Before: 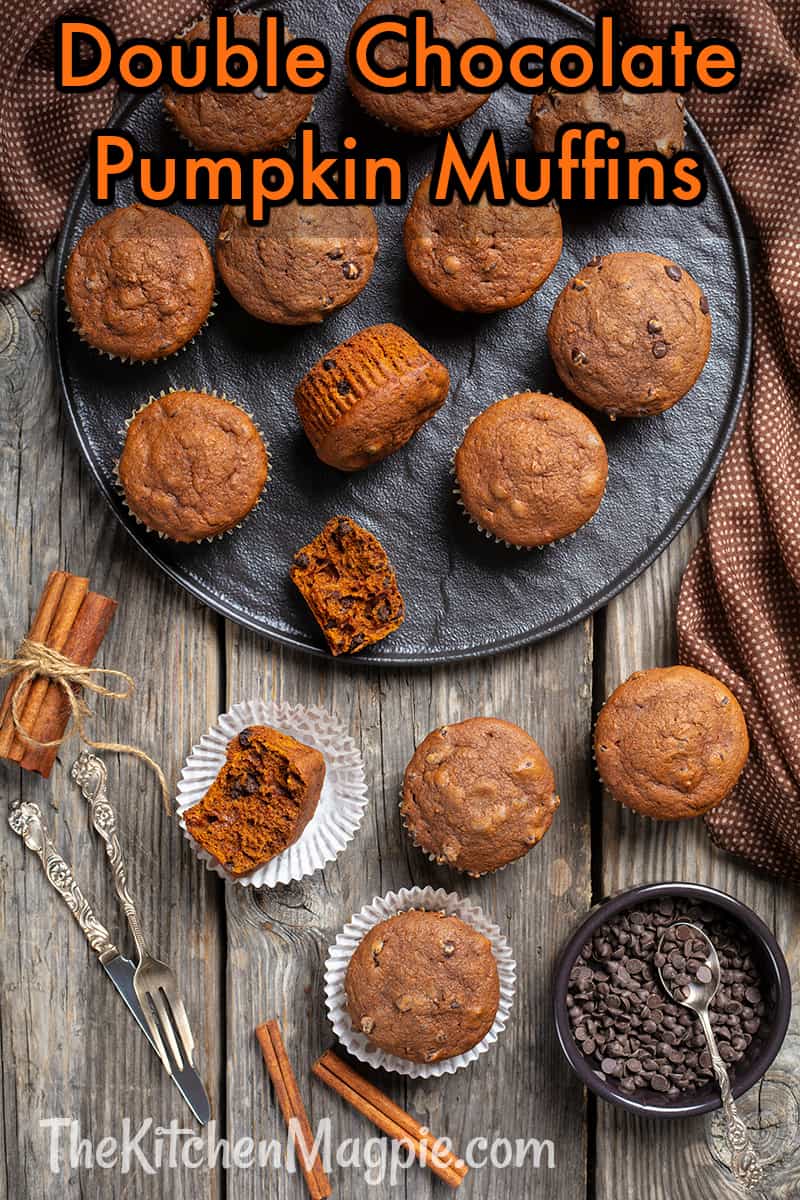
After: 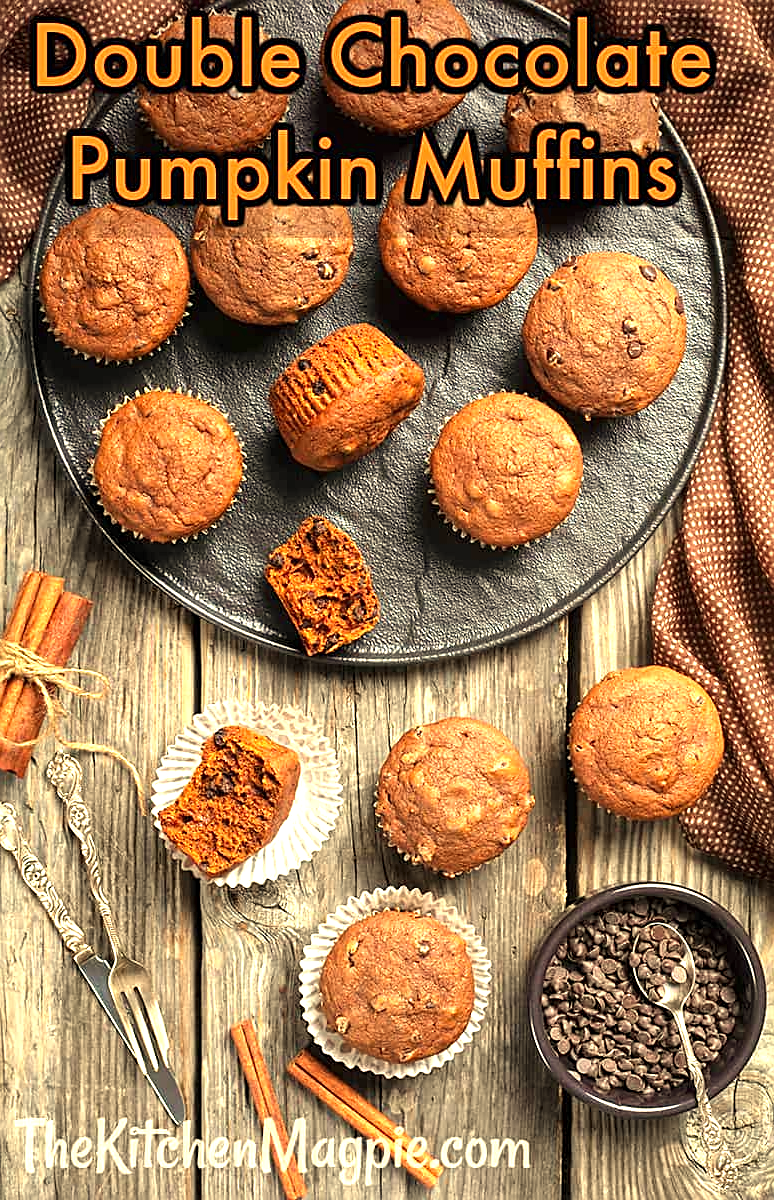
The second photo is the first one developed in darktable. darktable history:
white balance: red 1.08, blue 0.791
crop and rotate: left 3.238%
sharpen: on, module defaults
exposure: black level correction 0, exposure 1.015 EV, compensate exposure bias true, compensate highlight preservation false
